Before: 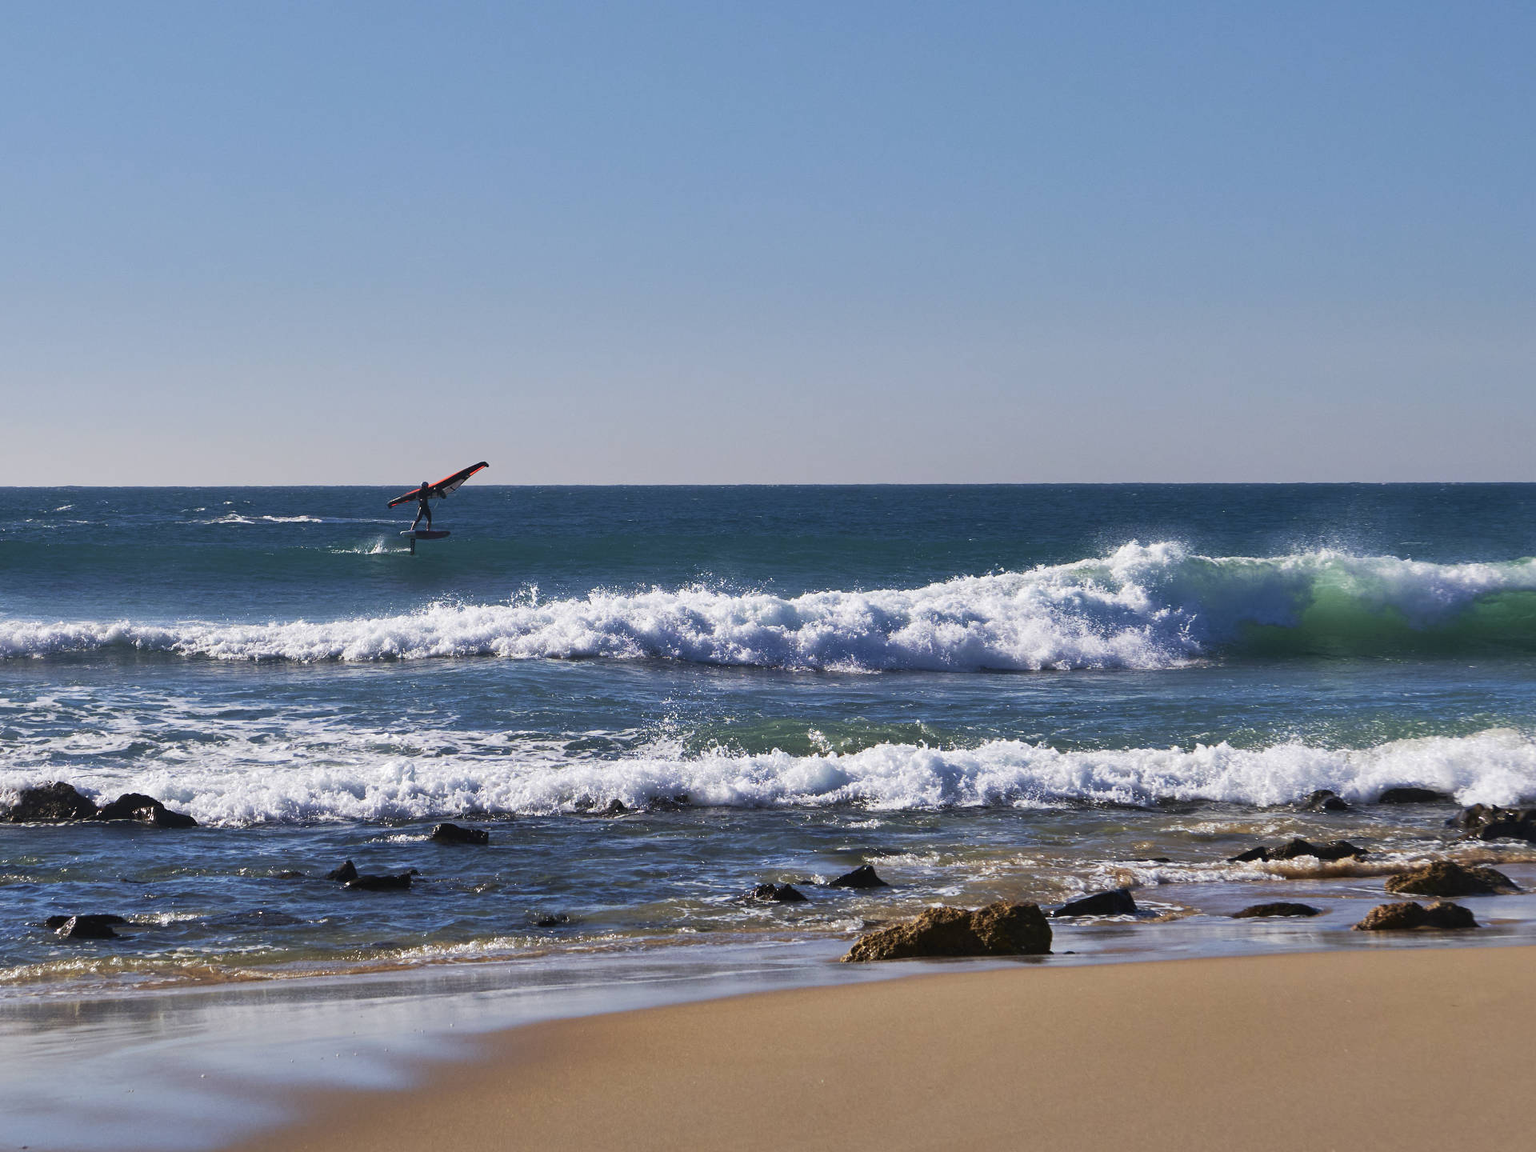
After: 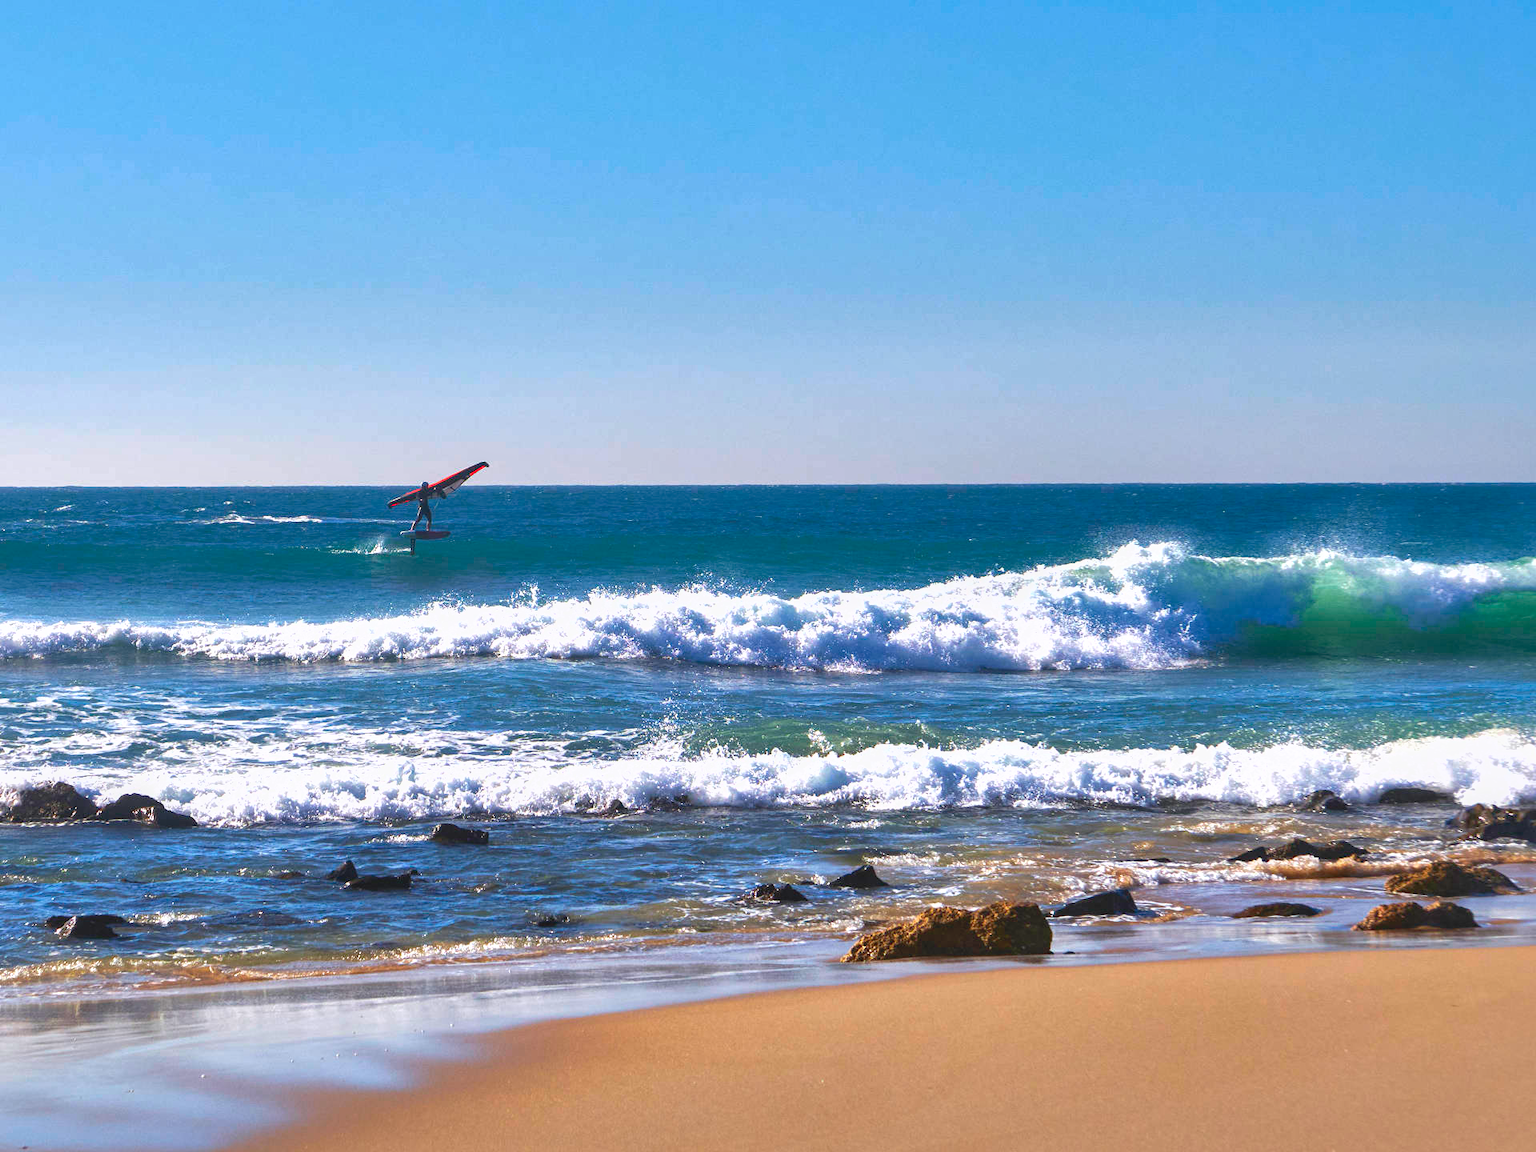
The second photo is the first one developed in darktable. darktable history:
contrast brightness saturation: contrast -0.08, brightness -0.04, saturation -0.11
color correction: saturation 1.32
exposure: black level correction -0.001, exposure 0.9 EV, compensate exposure bias true, compensate highlight preservation false
shadows and highlights: on, module defaults
local contrast: detail 110%
